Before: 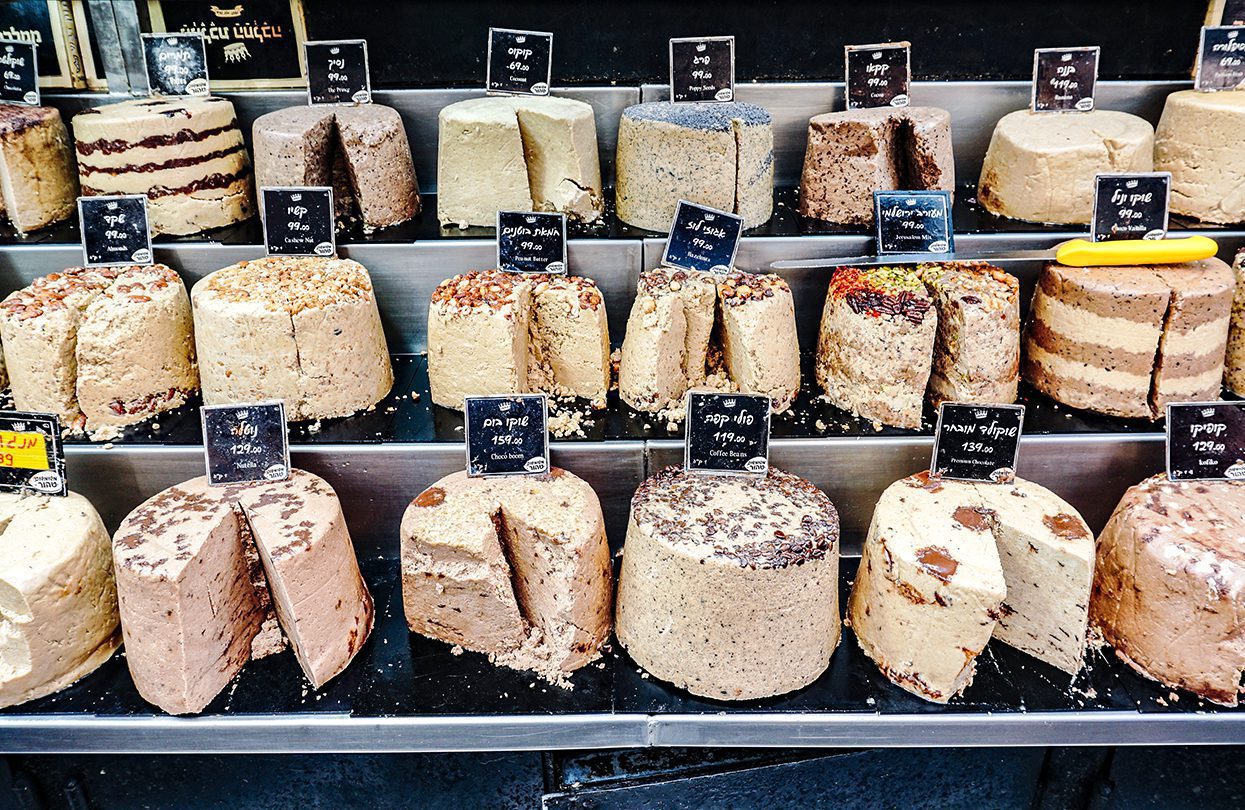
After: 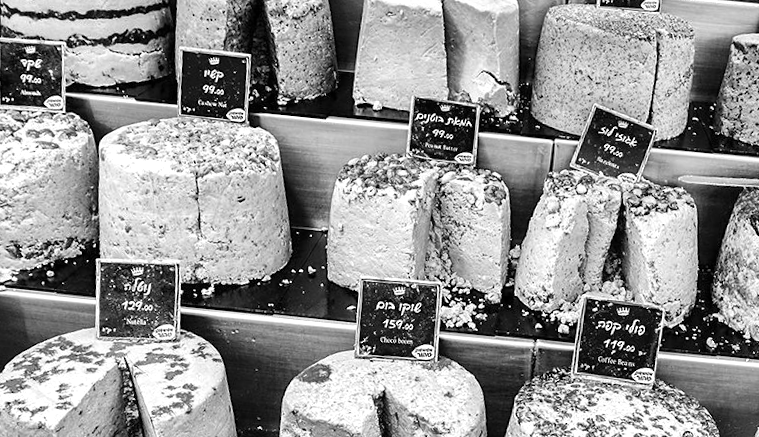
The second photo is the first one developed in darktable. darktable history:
crop and rotate: angle -6.09°, left 2.069%, top 6.951%, right 27.282%, bottom 30.473%
exposure: exposure 0.297 EV, compensate highlight preservation false
color calibration: output gray [0.21, 0.42, 0.37, 0], illuminant F (fluorescent), F source F9 (Cool White Deluxe 4150 K) – high CRI, x 0.374, y 0.373, temperature 4151.29 K
shadows and highlights: shadows 43.72, white point adjustment -1.59, highlights color adjustment 49.52%, soften with gaussian
